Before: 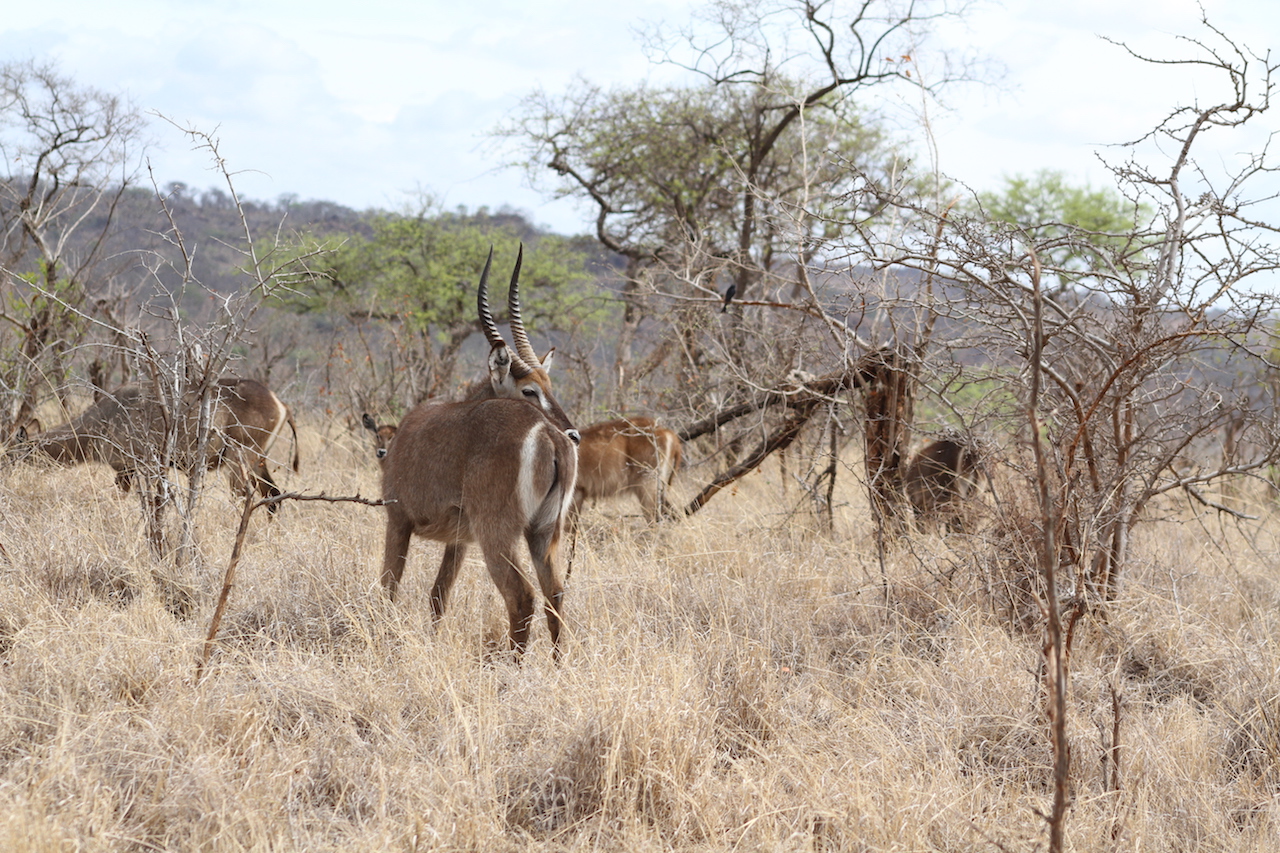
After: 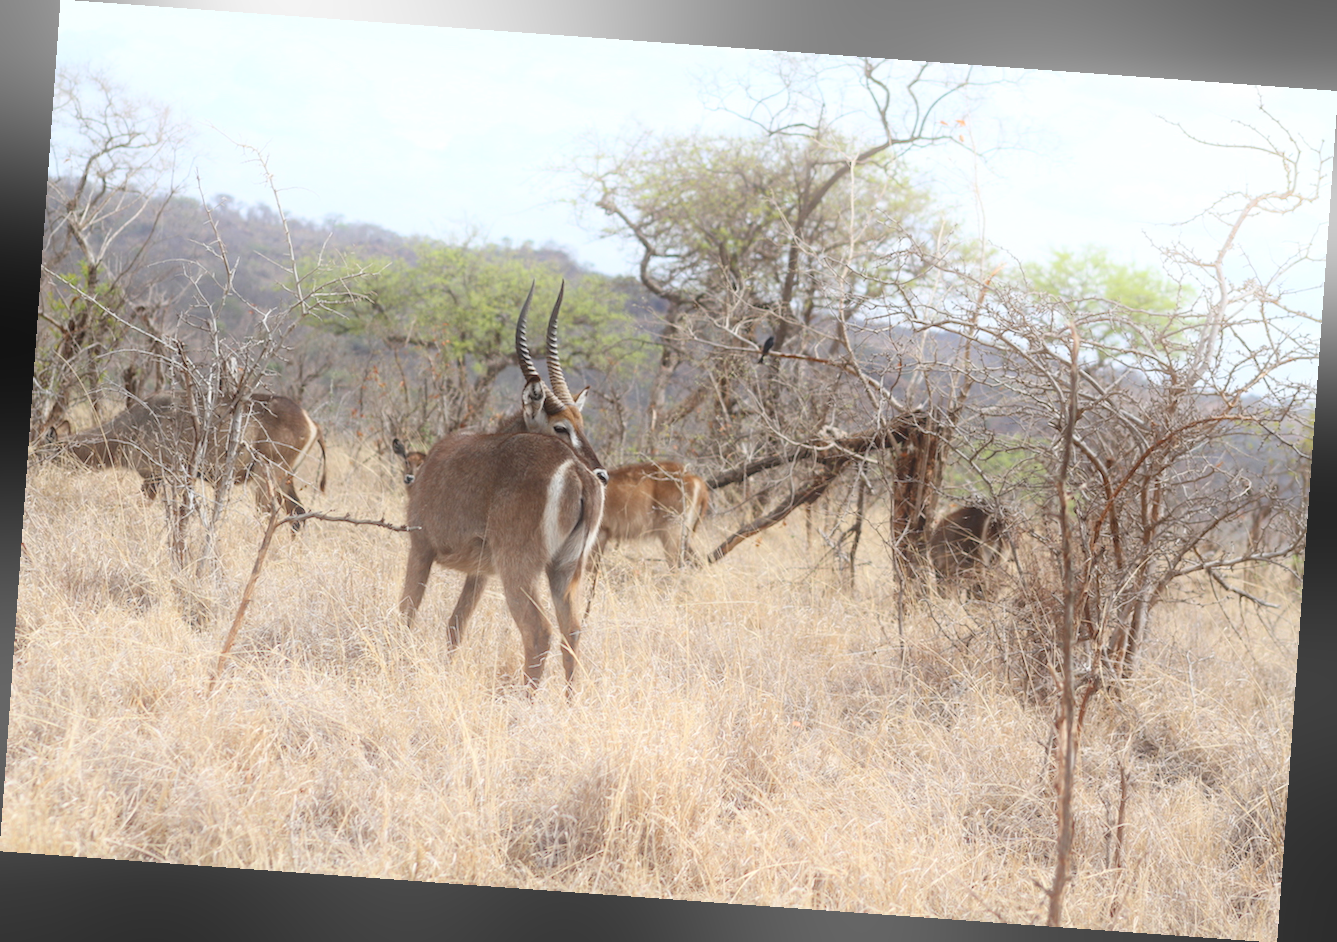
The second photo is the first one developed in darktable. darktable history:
bloom: threshold 82.5%, strength 16.25%
rotate and perspective: rotation 4.1°, automatic cropping off
